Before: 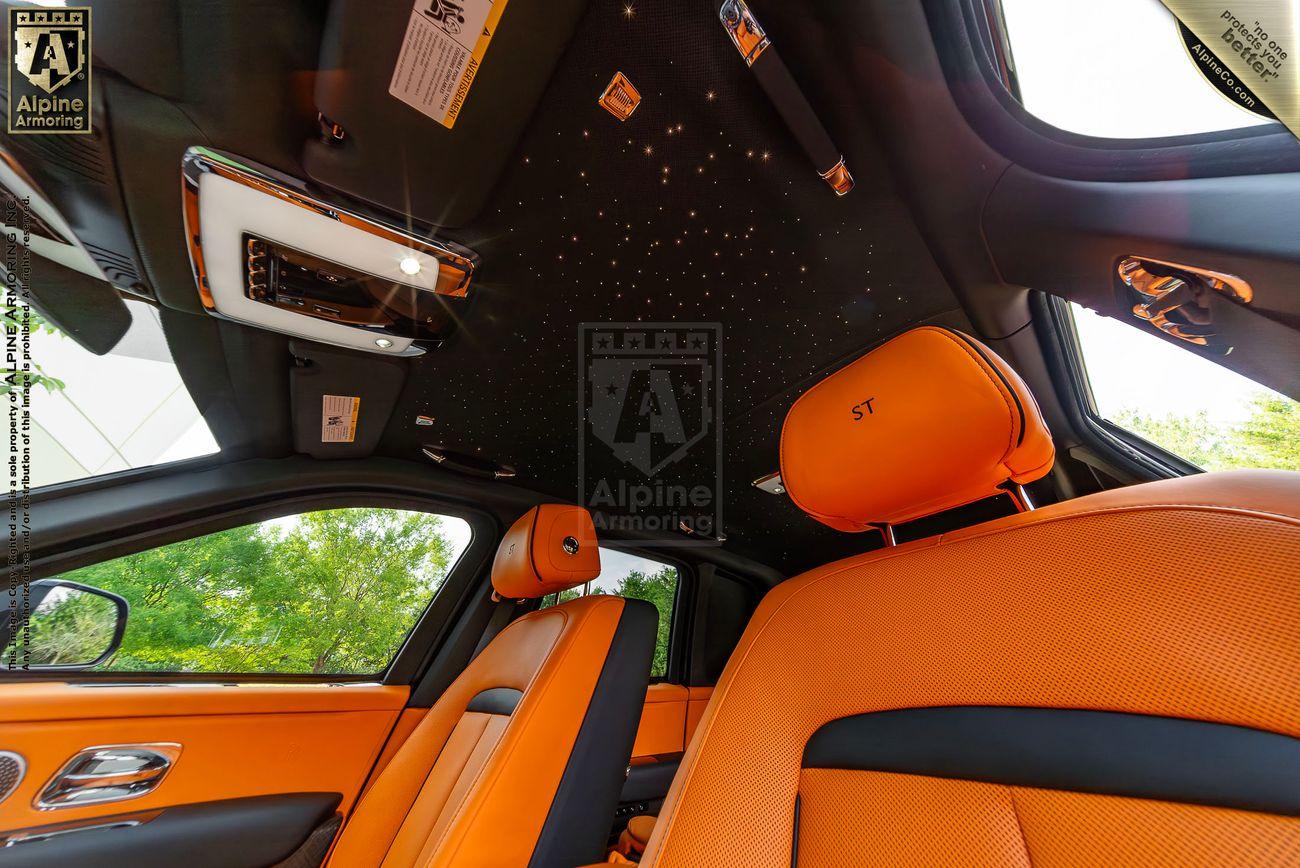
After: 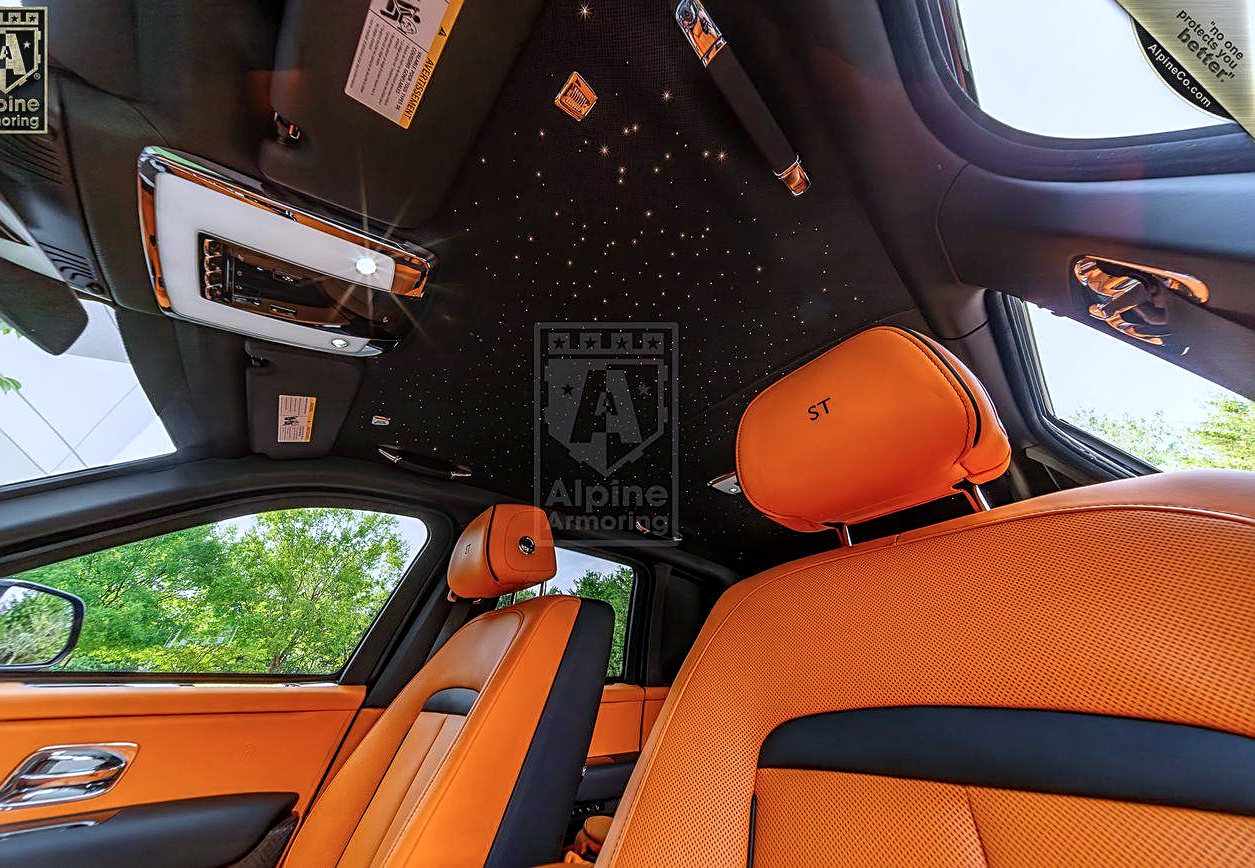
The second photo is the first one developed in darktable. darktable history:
sharpen: on, module defaults
color calibration: illuminant as shot in camera, x 0.37, y 0.382, temperature 4317.74 K
local contrast: on, module defaults
levels: mode automatic, white 99.9%, levels [0.031, 0.5, 0.969]
crop and rotate: left 3.434%
